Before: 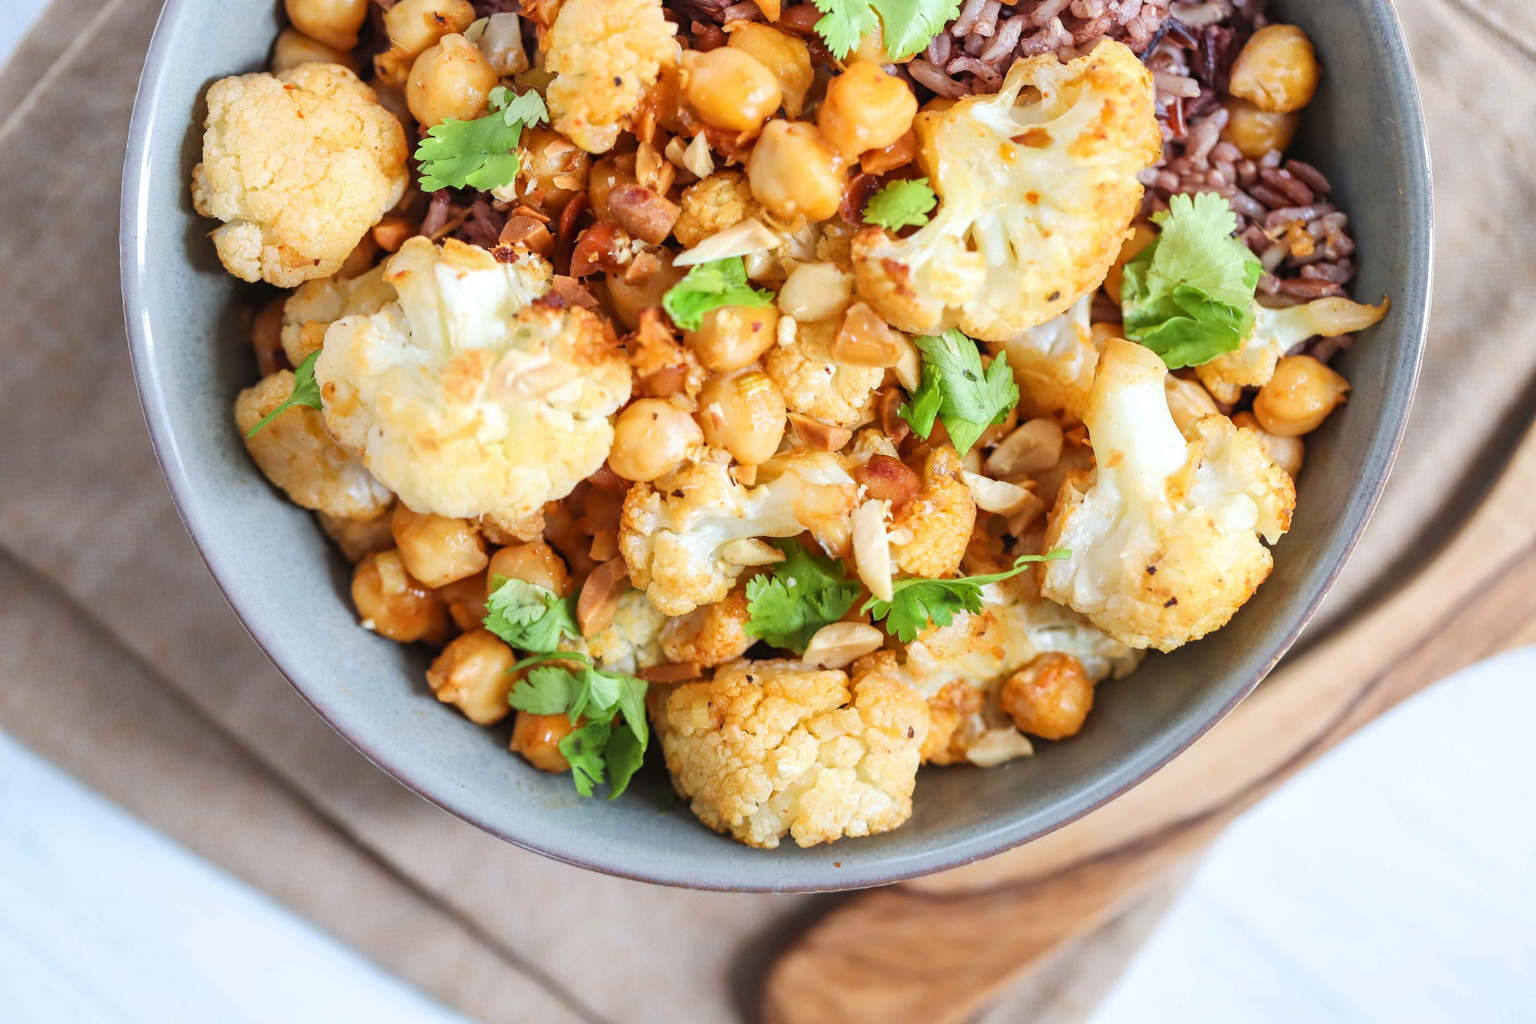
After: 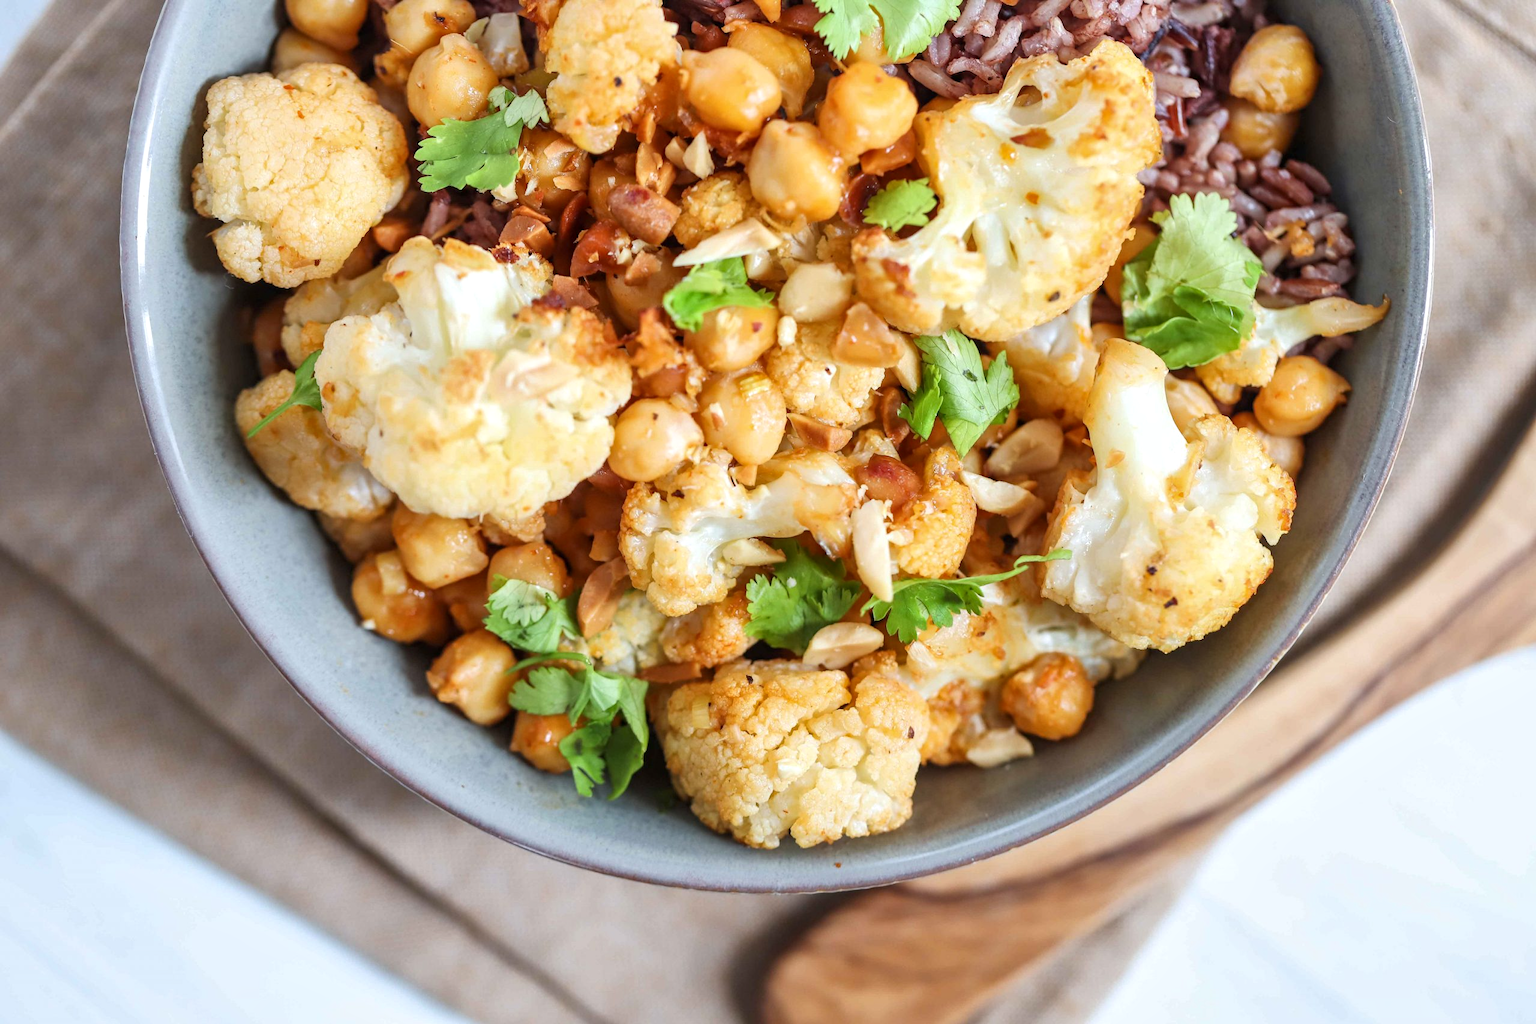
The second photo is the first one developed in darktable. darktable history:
local contrast: mode bilateral grid, contrast 20, coarseness 50, detail 120%, midtone range 0.2
base curve: curves: ch0 [(0, 0) (0.303, 0.277) (1, 1)]
